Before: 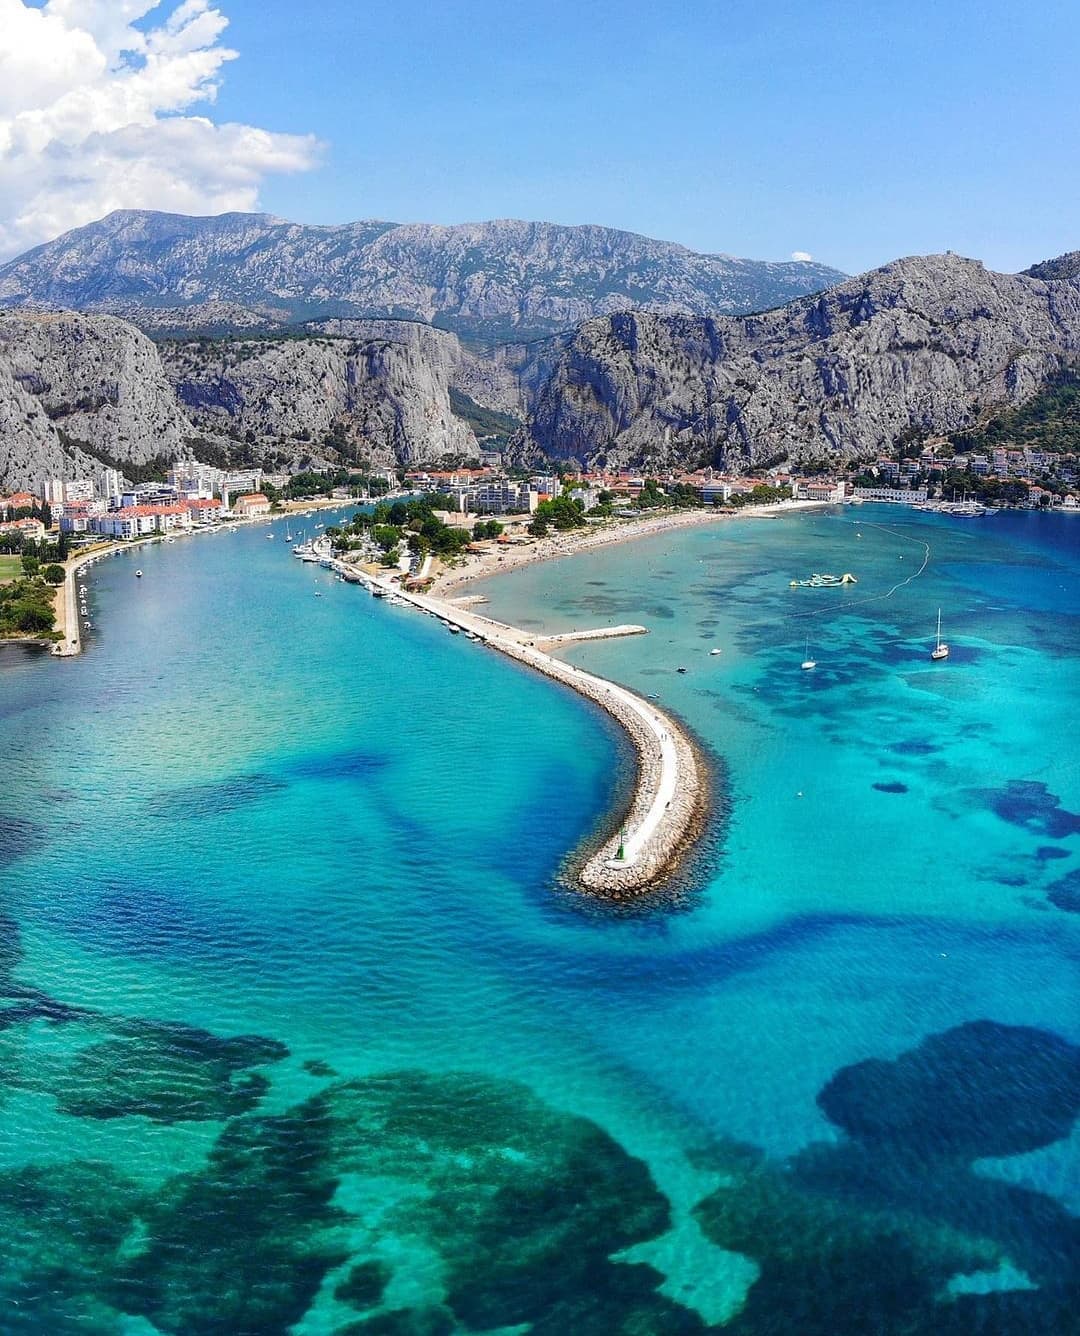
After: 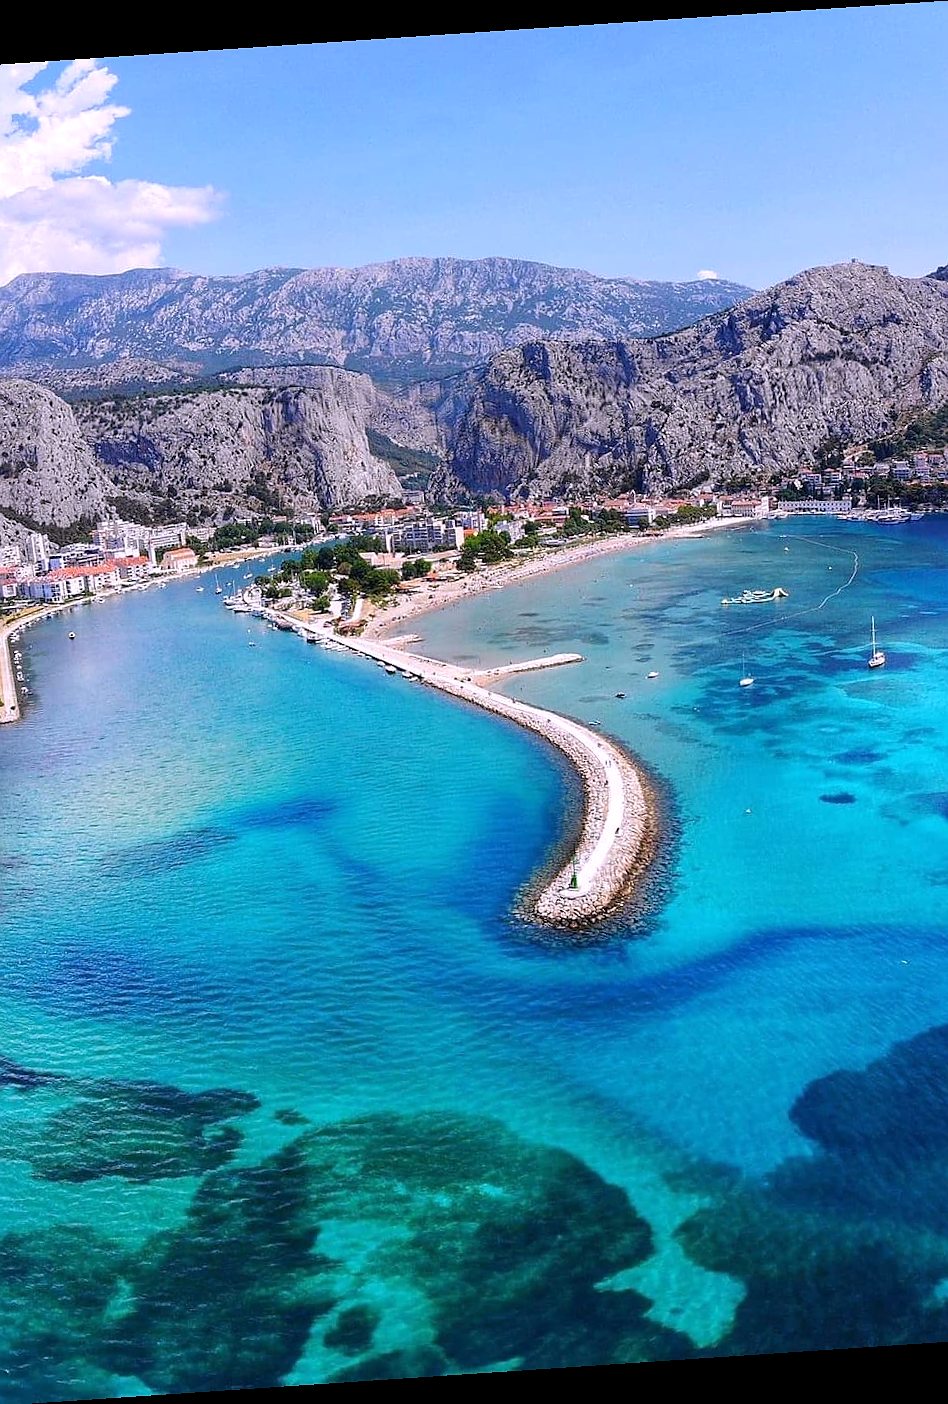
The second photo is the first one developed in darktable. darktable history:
crop and rotate: left 9.597%, right 10.195%
sharpen: radius 1
rotate and perspective: rotation -4.2°, shear 0.006, automatic cropping off
white balance: red 1.066, blue 1.119
